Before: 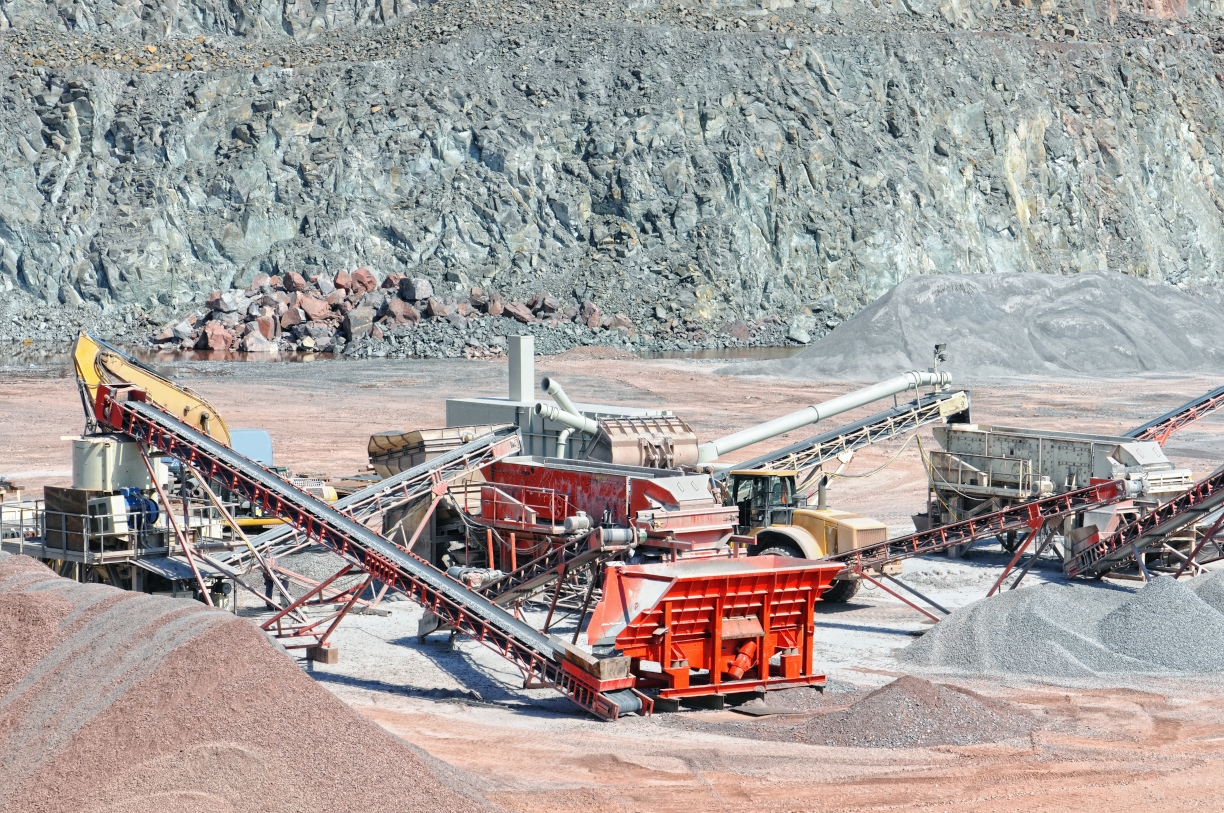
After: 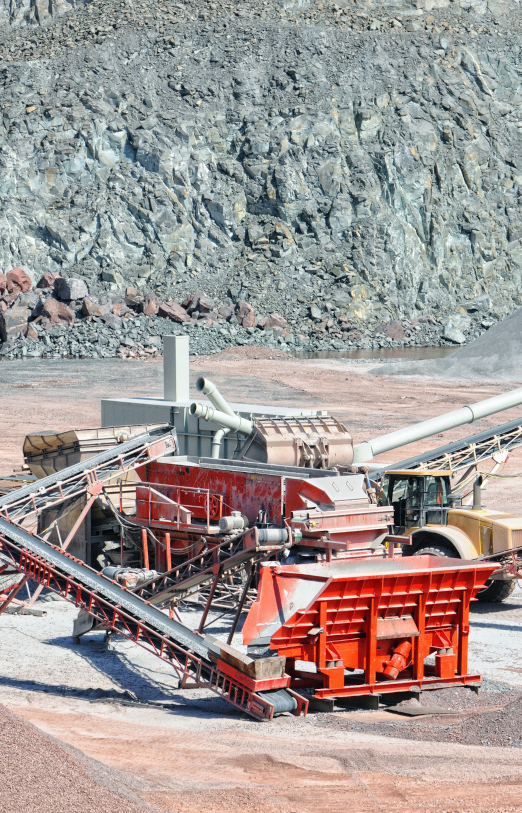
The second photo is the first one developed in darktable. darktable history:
crop: left 28.254%, right 29.095%
